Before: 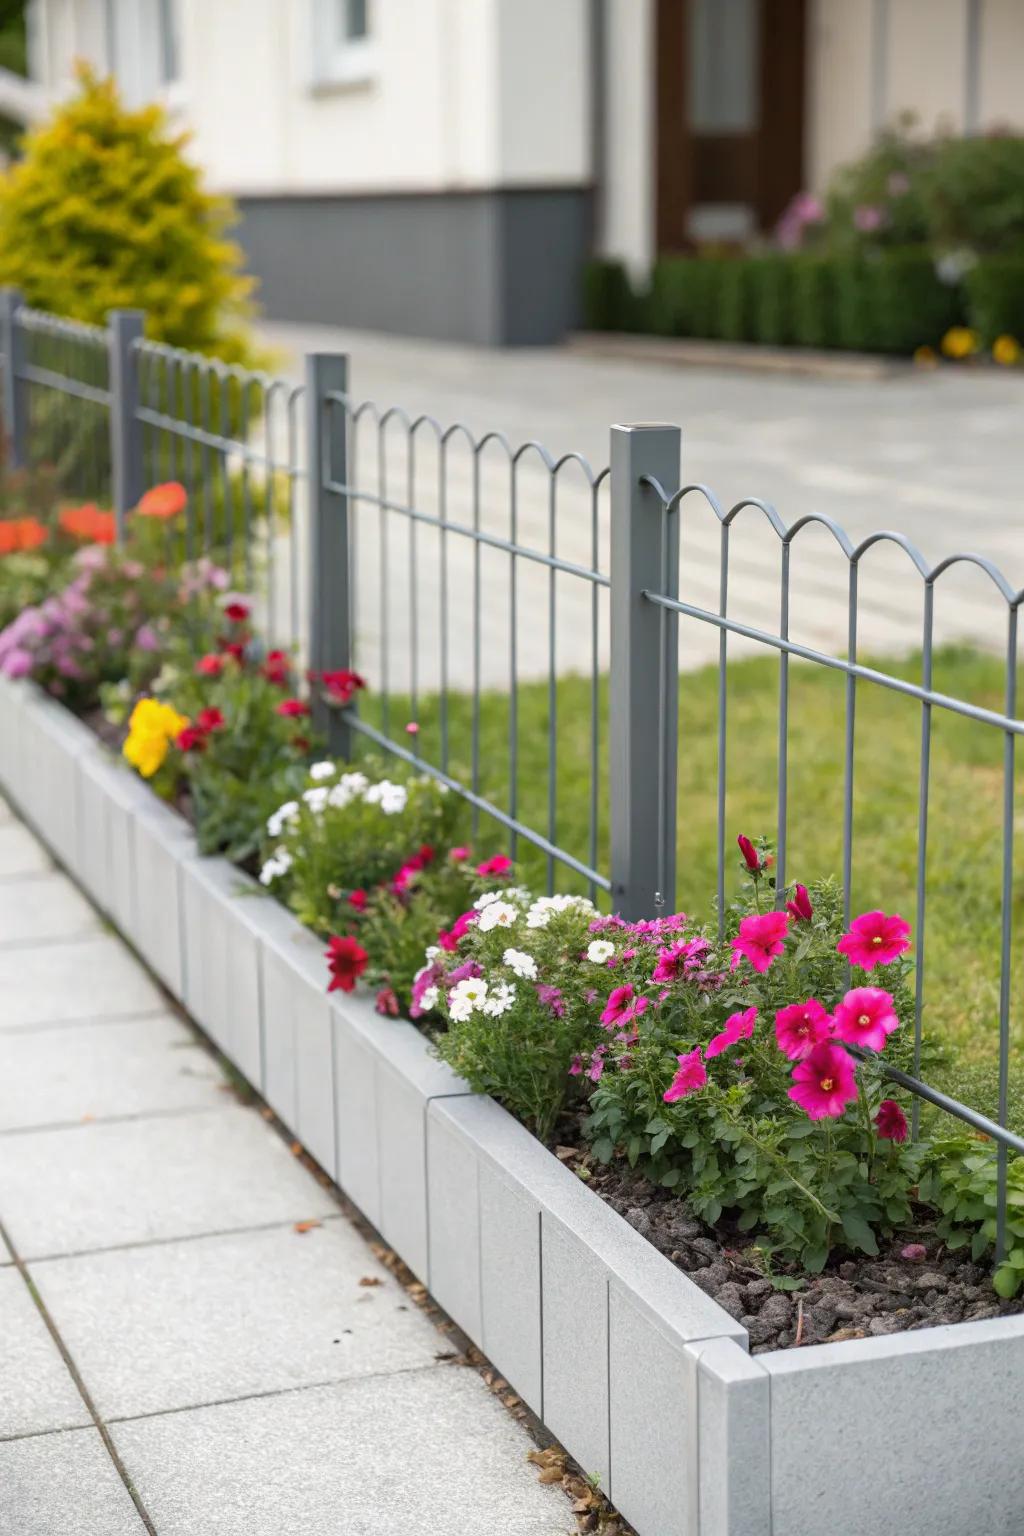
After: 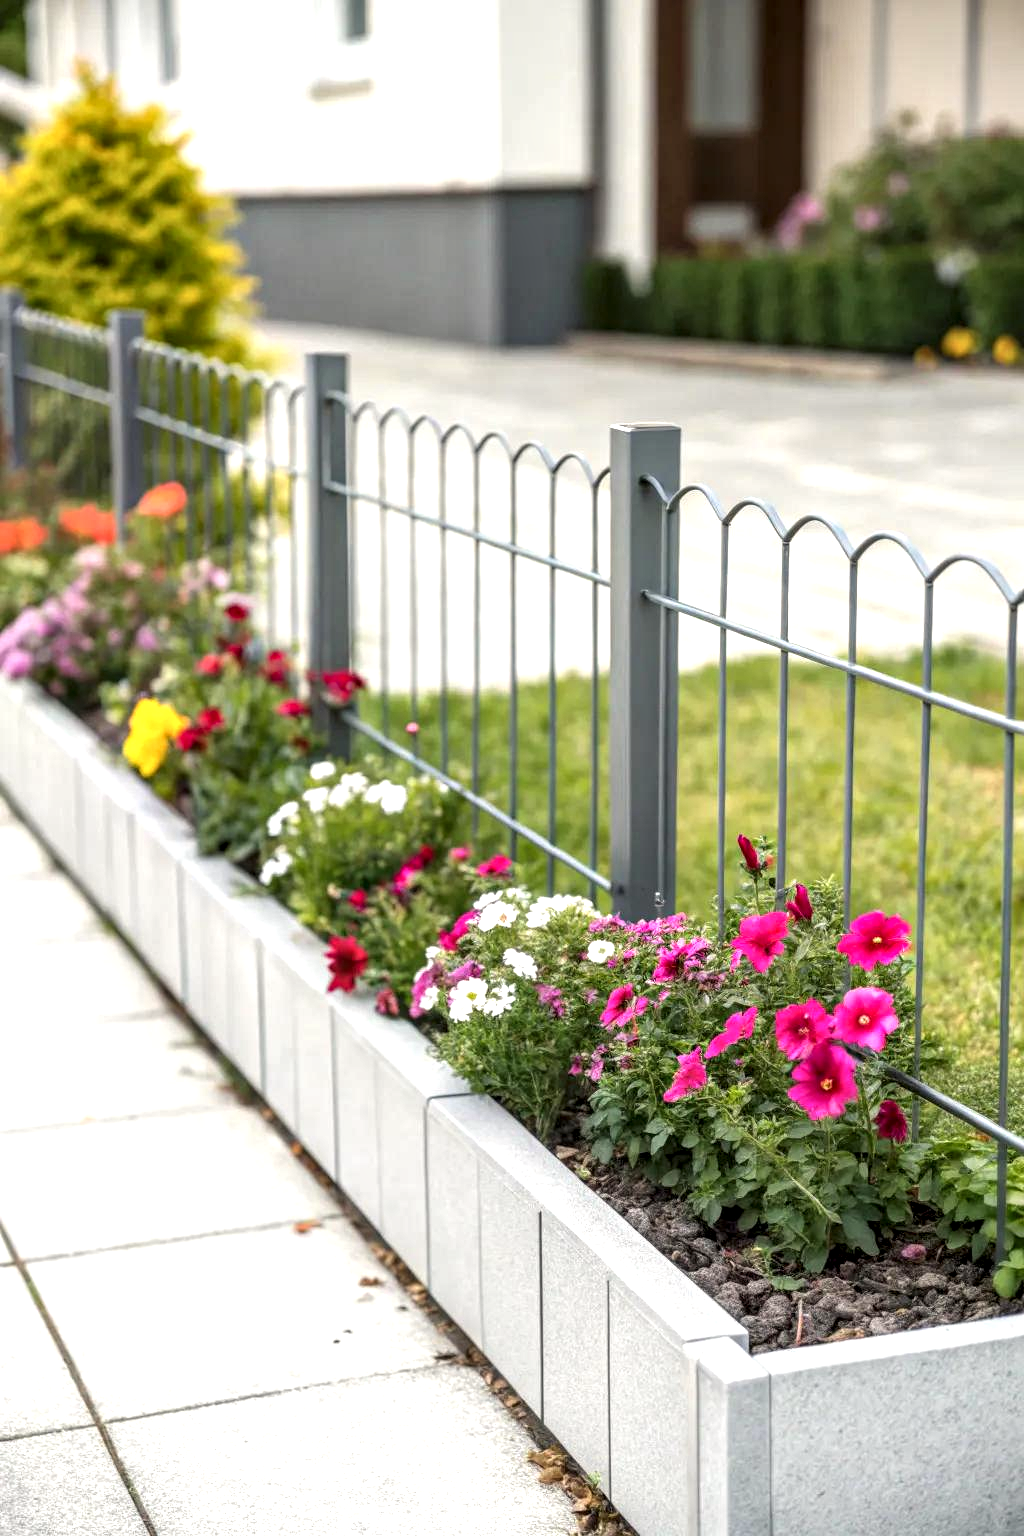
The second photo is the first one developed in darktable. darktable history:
white balance: red 1.009, blue 0.985
exposure: black level correction -0.002, exposure 0.54 EV, compensate highlight preservation false
local contrast: detail 150%
